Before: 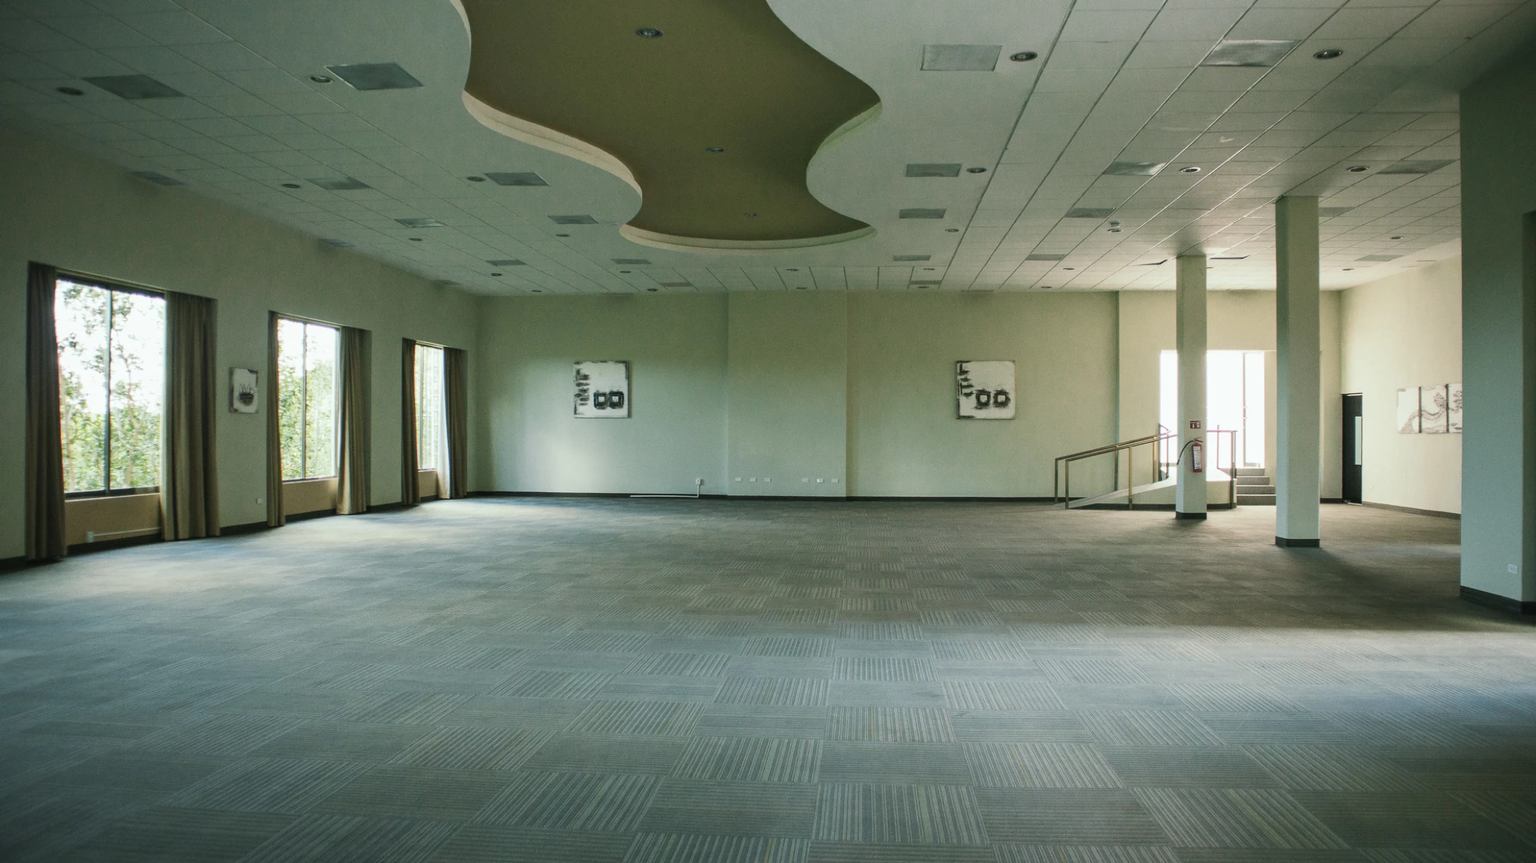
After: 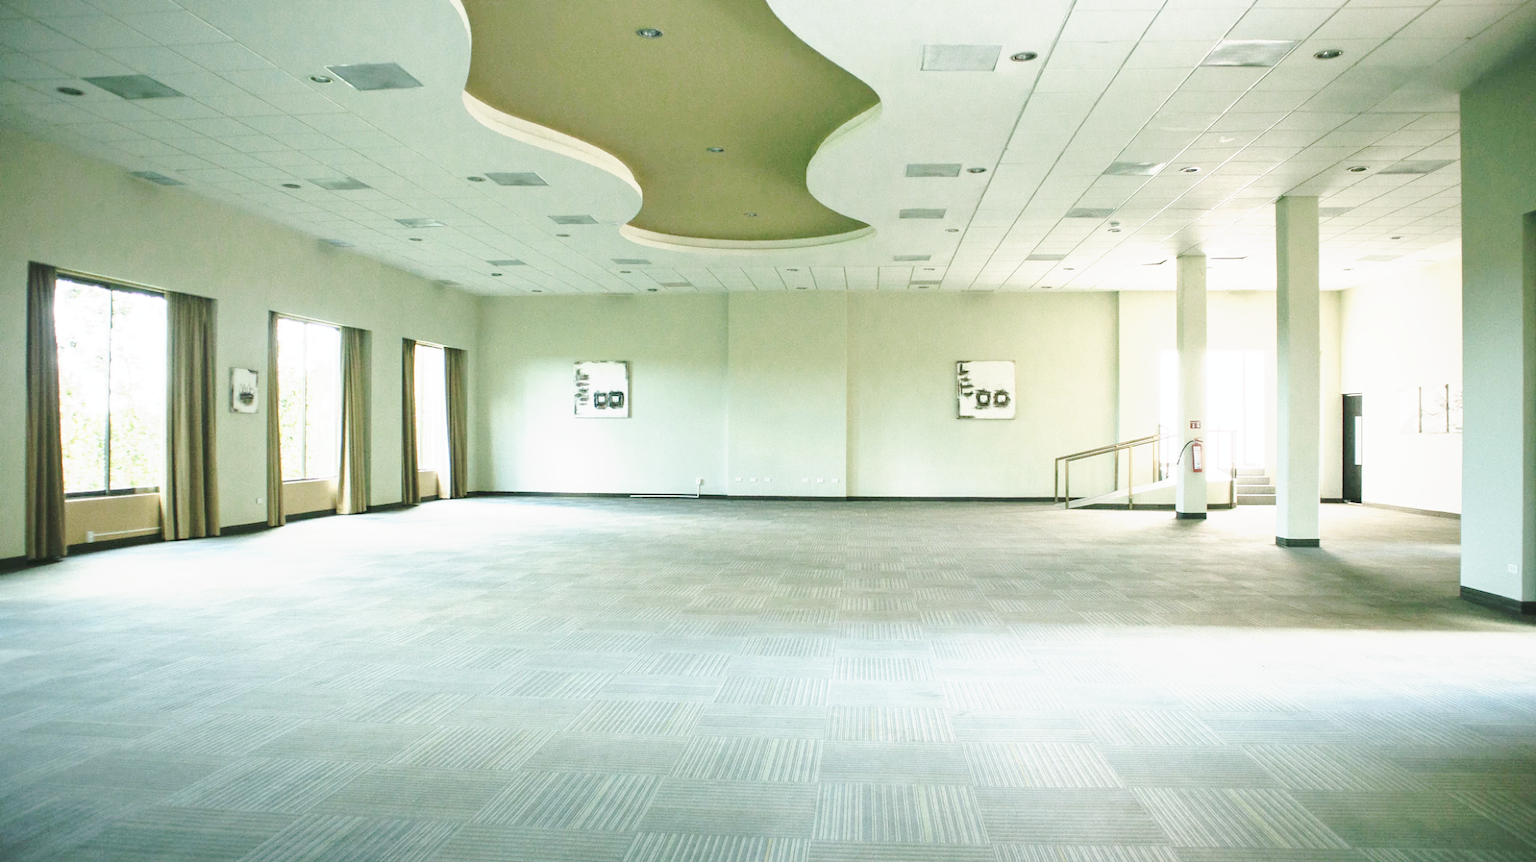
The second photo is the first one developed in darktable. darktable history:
base curve: curves: ch0 [(0, 0) (0.025, 0.046) (0.112, 0.277) (0.467, 0.74) (0.814, 0.929) (1, 0.942)], preserve colors none
exposure: exposure 1 EV, compensate highlight preservation false
